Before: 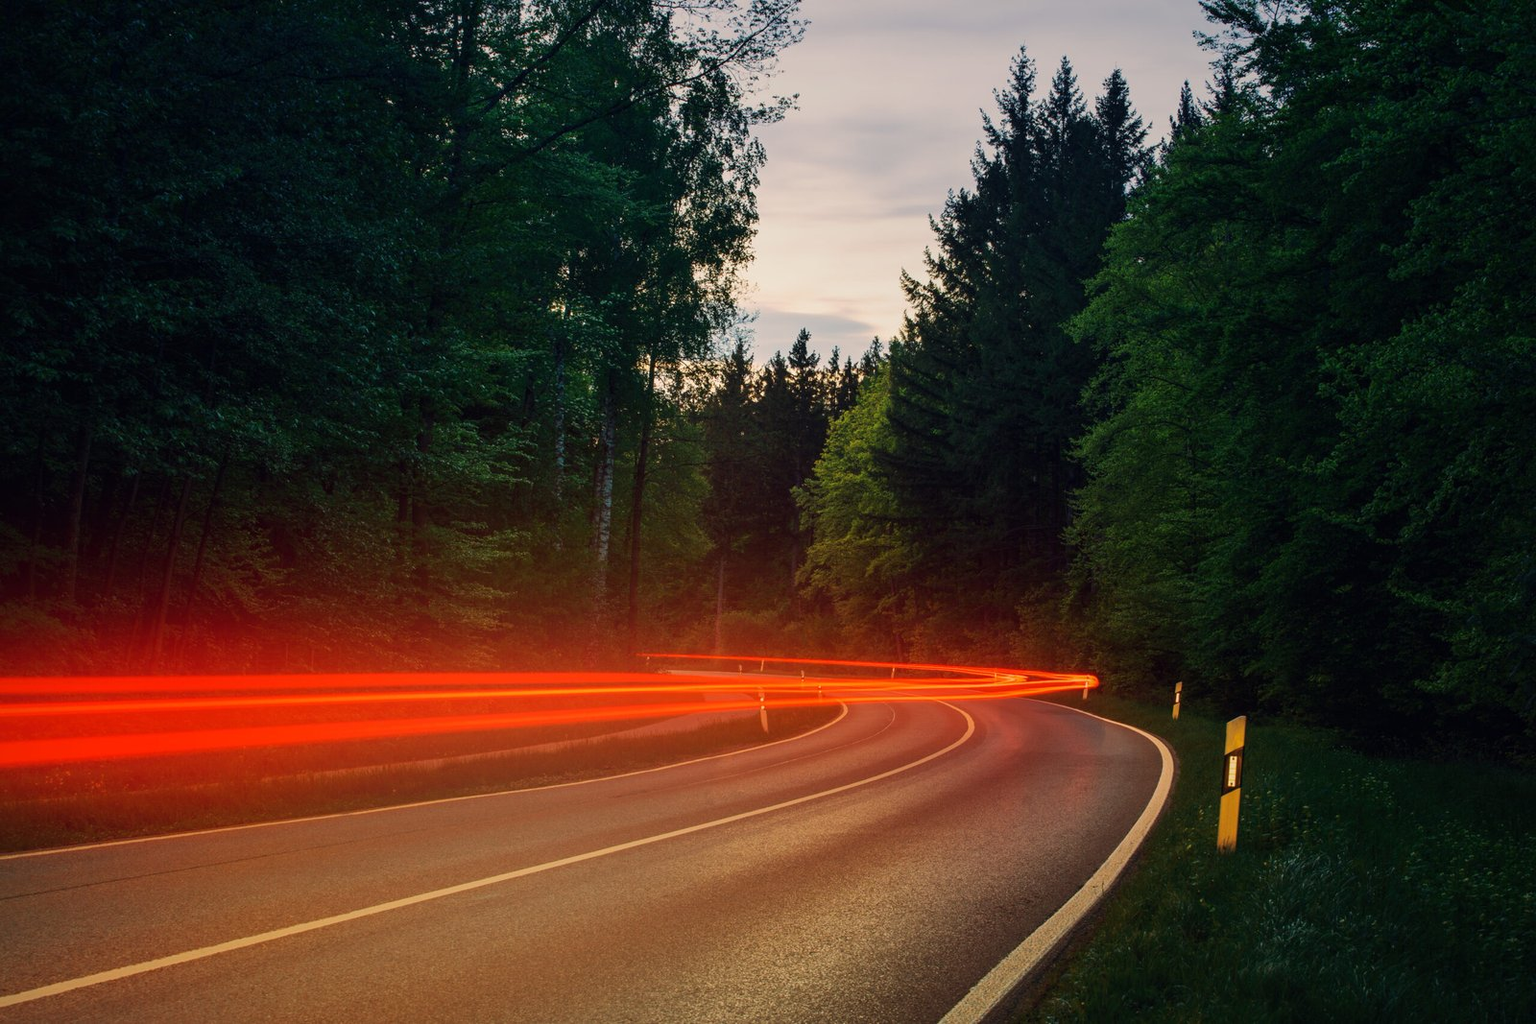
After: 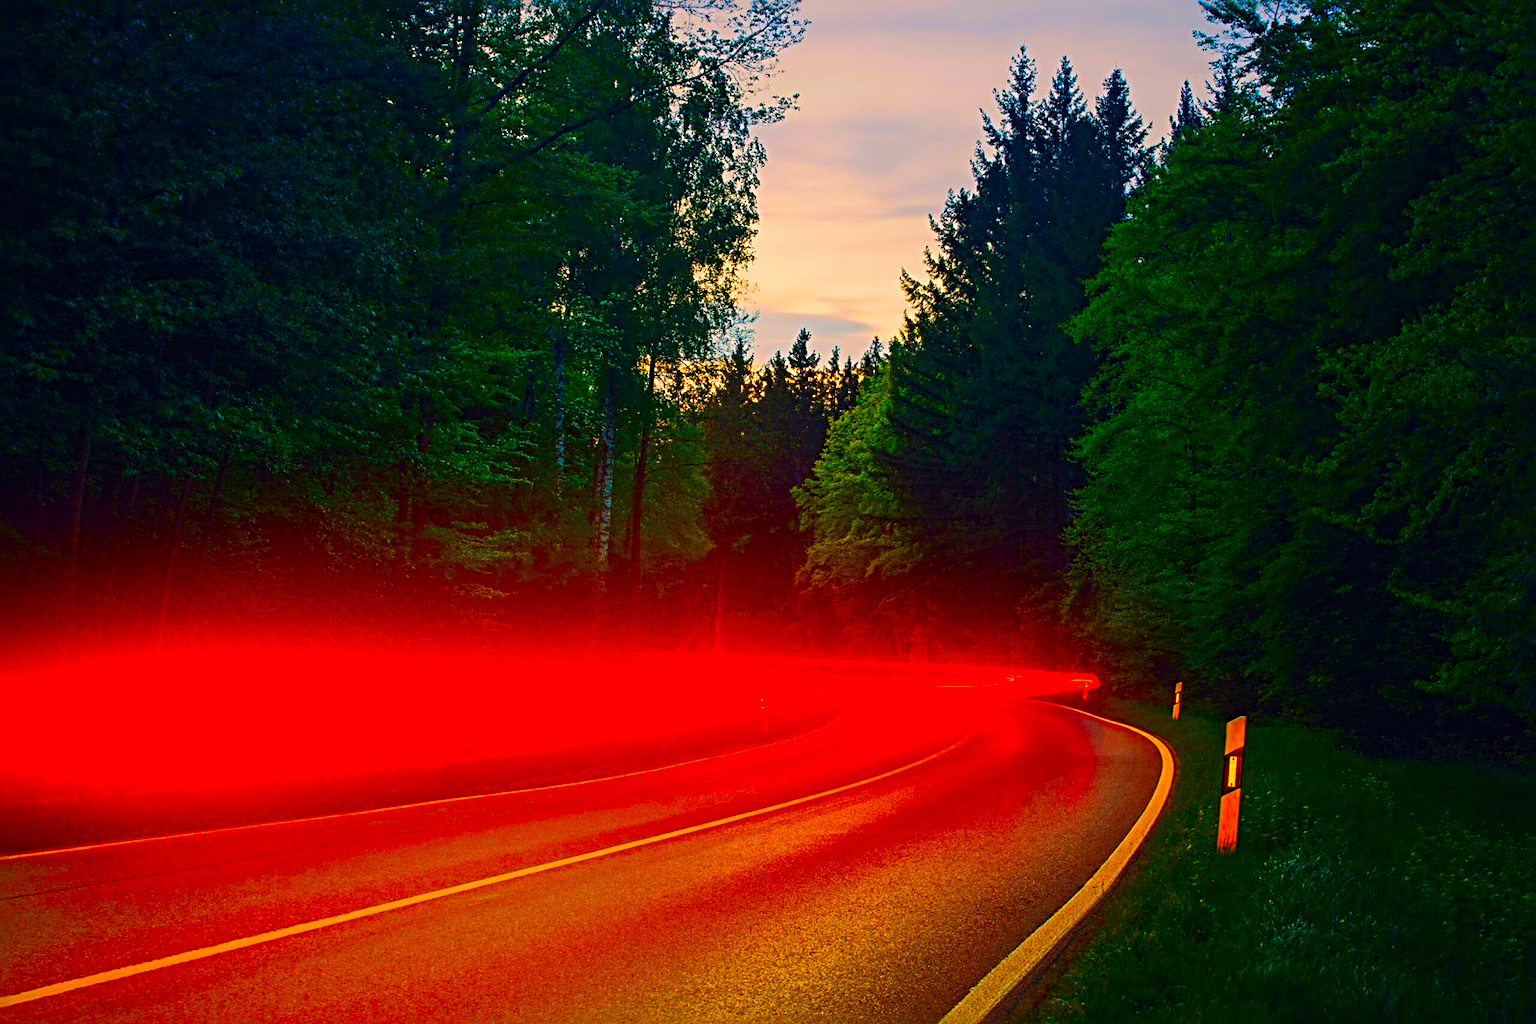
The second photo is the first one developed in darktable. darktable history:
sharpen: radius 3.95
contrast equalizer: octaves 7, y [[0.514, 0.573, 0.581, 0.508, 0.5, 0.5], [0.5 ×6], [0.5 ×6], [0 ×6], [0 ×6]], mix -0.295
tone equalizer: mask exposure compensation -0.512 EV
color correction: highlights b* 0.031, saturation 2.97
